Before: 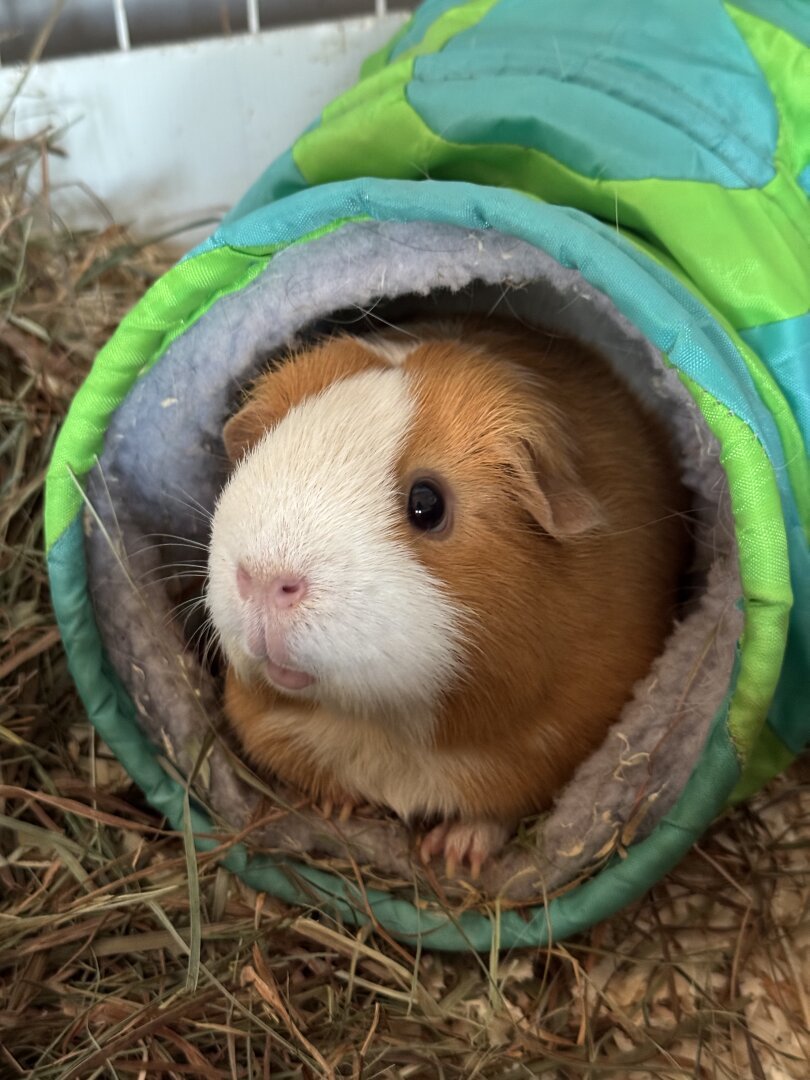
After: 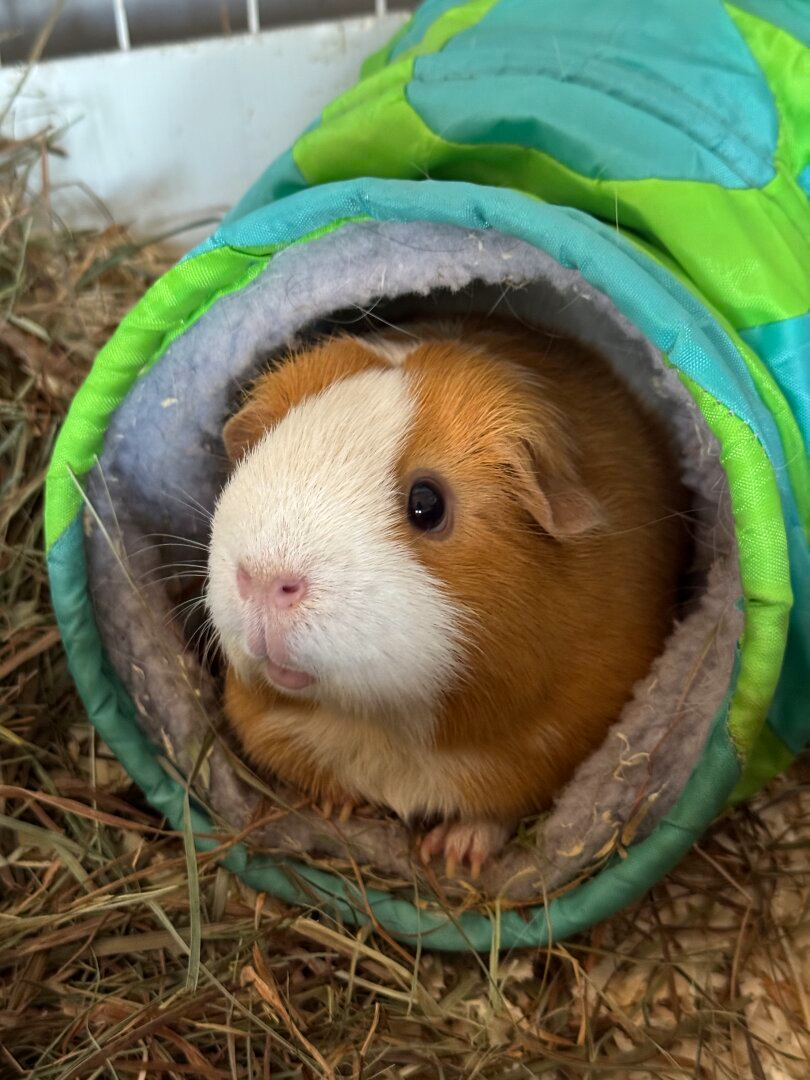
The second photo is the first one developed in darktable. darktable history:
color balance rgb: perceptual saturation grading › global saturation 19.346%
